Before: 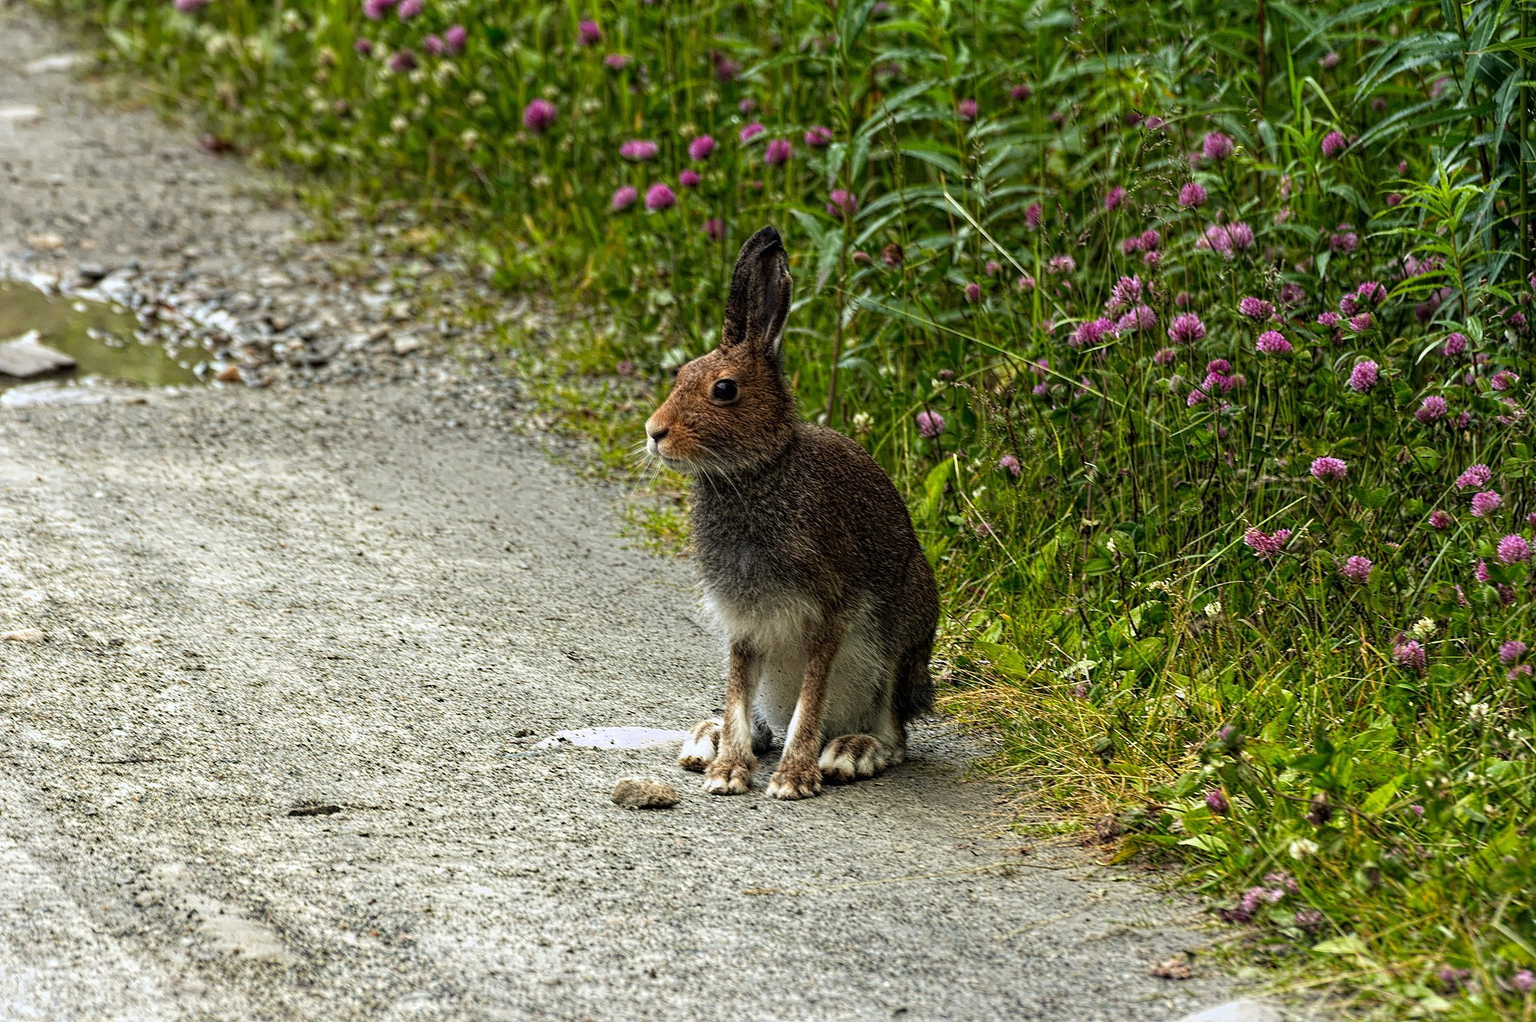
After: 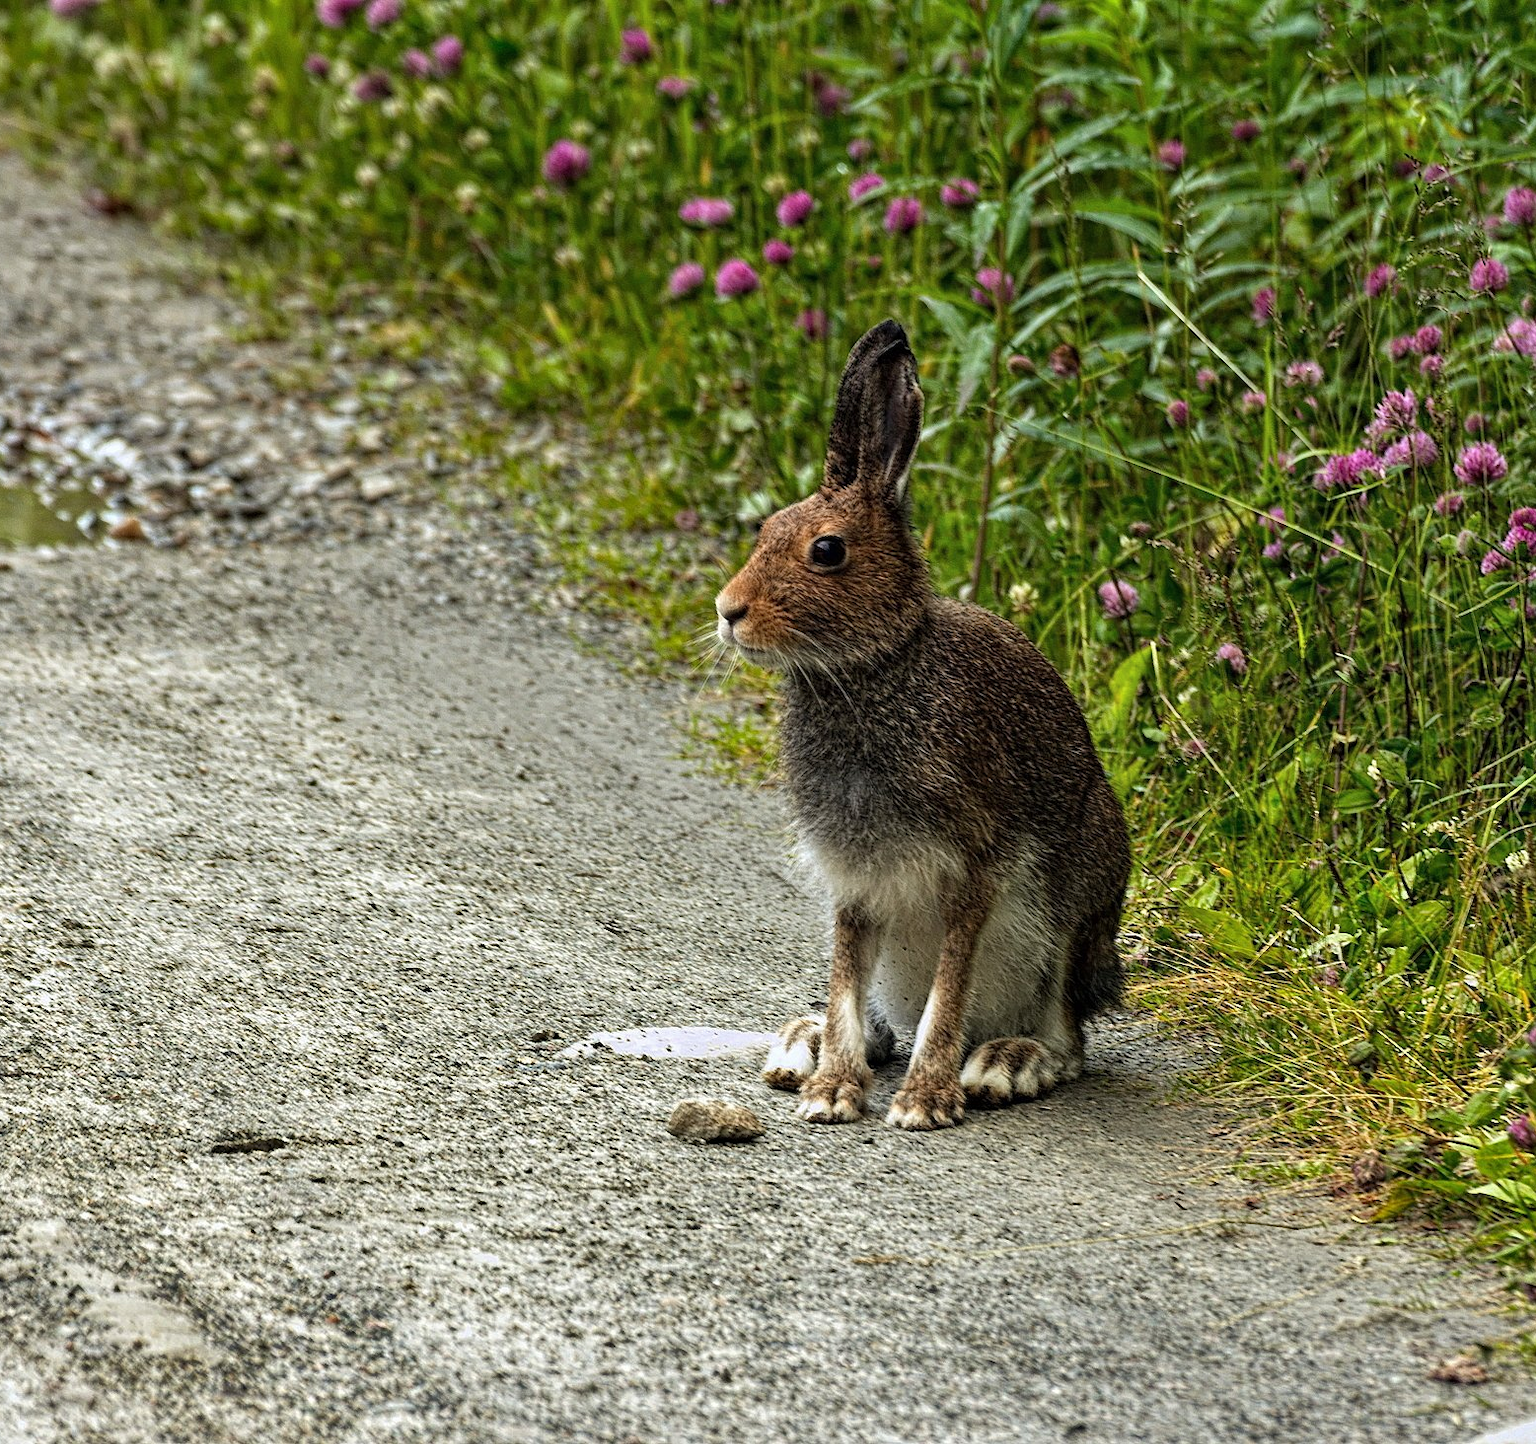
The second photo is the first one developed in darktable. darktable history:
shadows and highlights: soften with gaussian
crop and rotate: left 9.061%, right 20.142%
